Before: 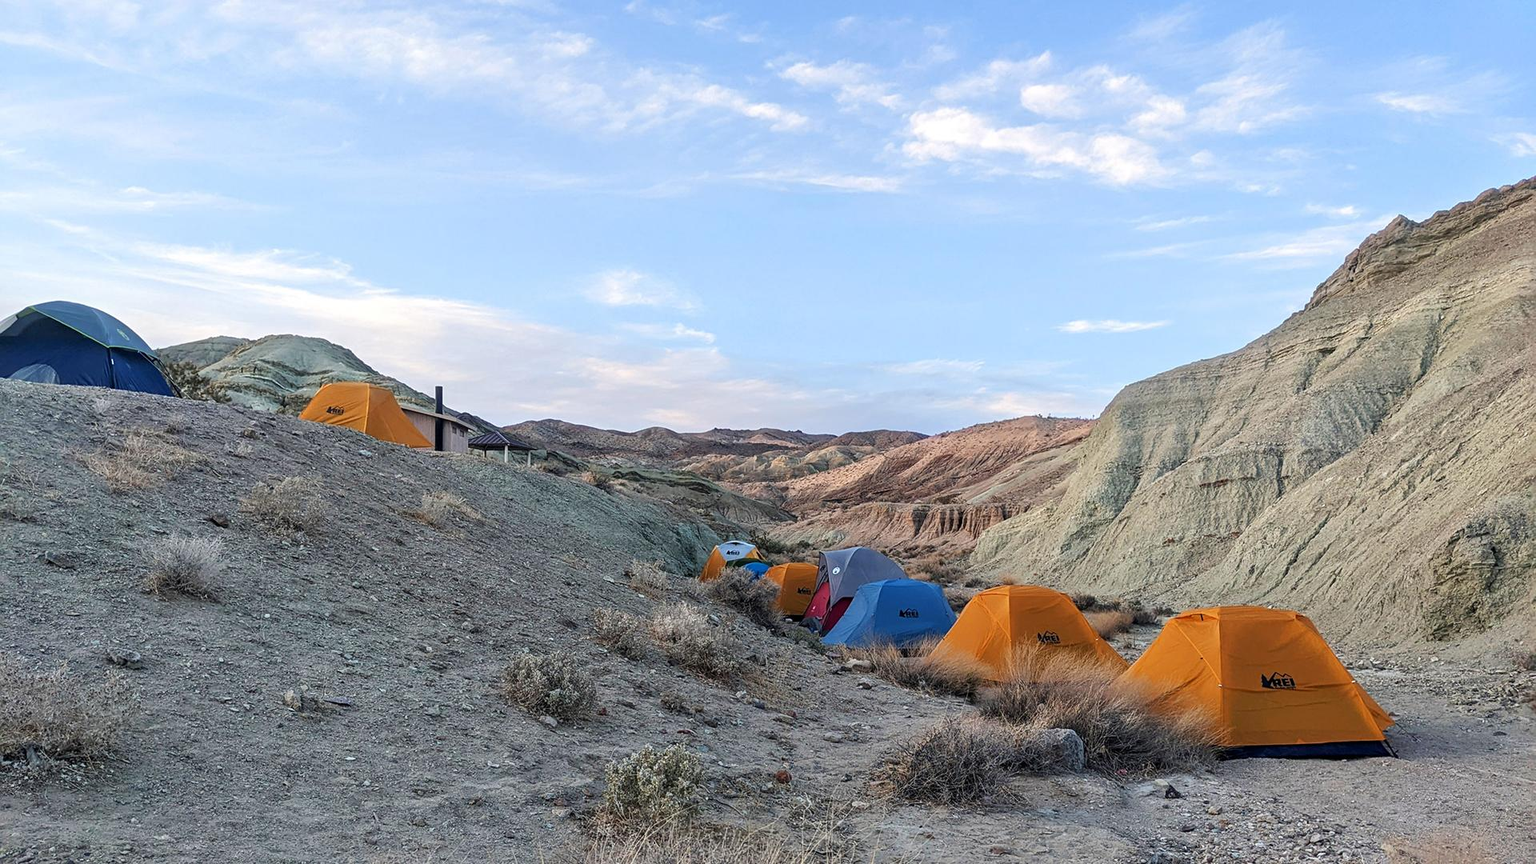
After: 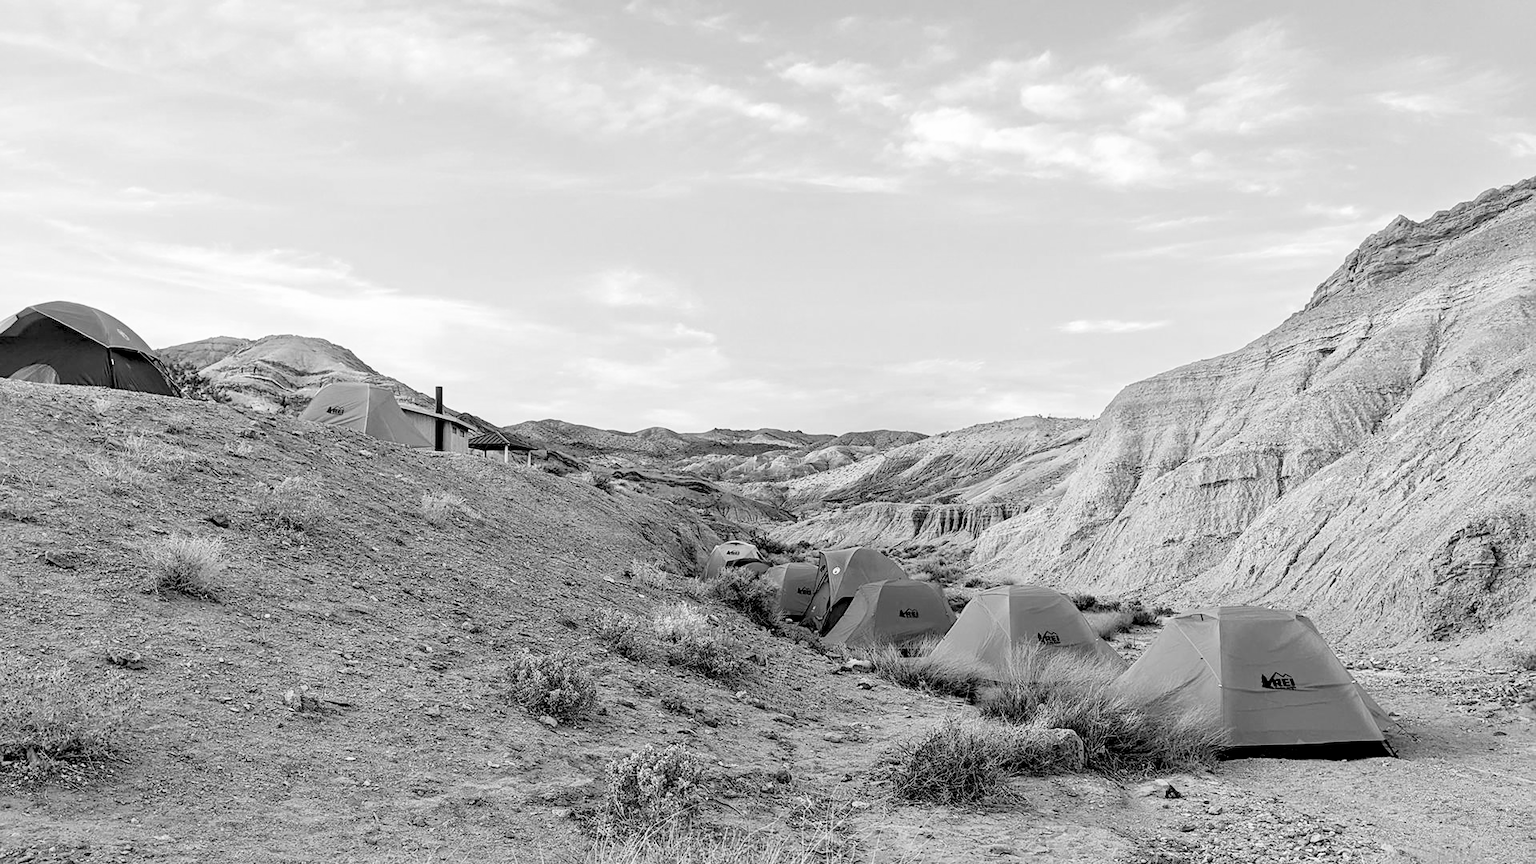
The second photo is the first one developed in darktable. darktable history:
tone curve: curves: ch0 [(0, 0) (0.077, 0.082) (0.765, 0.73) (1, 1)]
filmic rgb: black relative exposure -8.15 EV, white relative exposure 3.76 EV, hardness 4.46
contrast brightness saturation: saturation -1
exposure: black level correction 0.011, exposure 1.088 EV, compensate exposure bias true, compensate highlight preservation false
